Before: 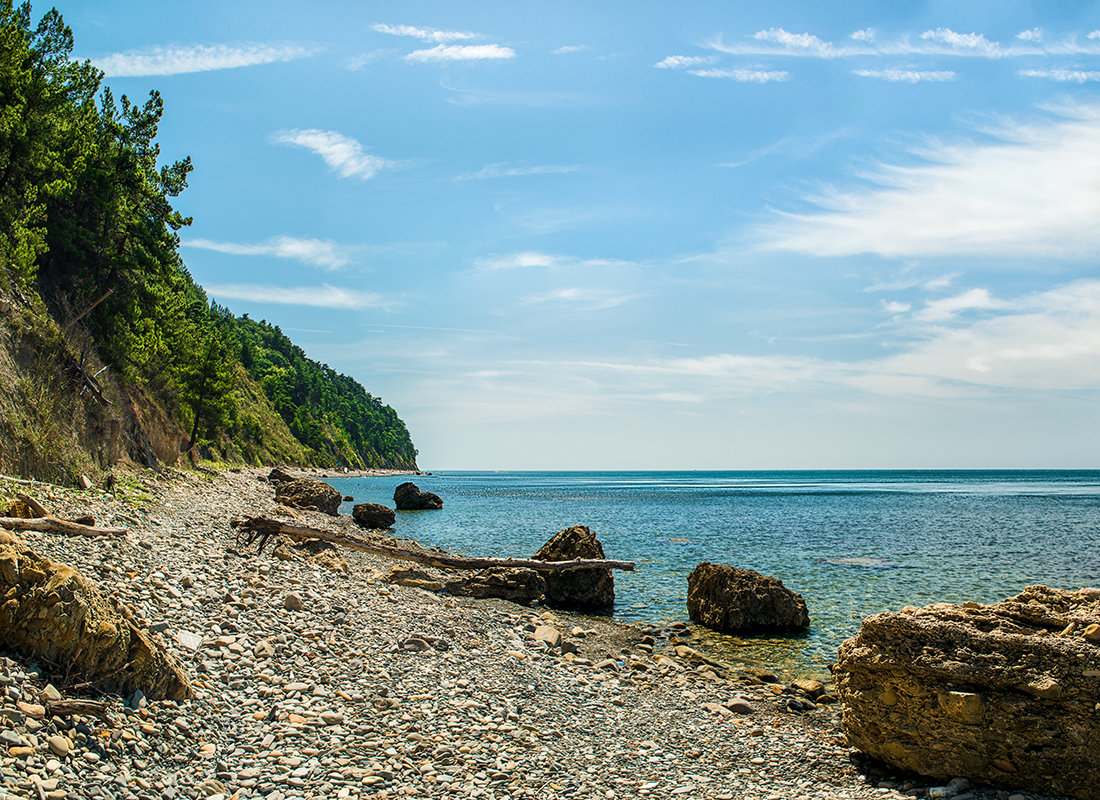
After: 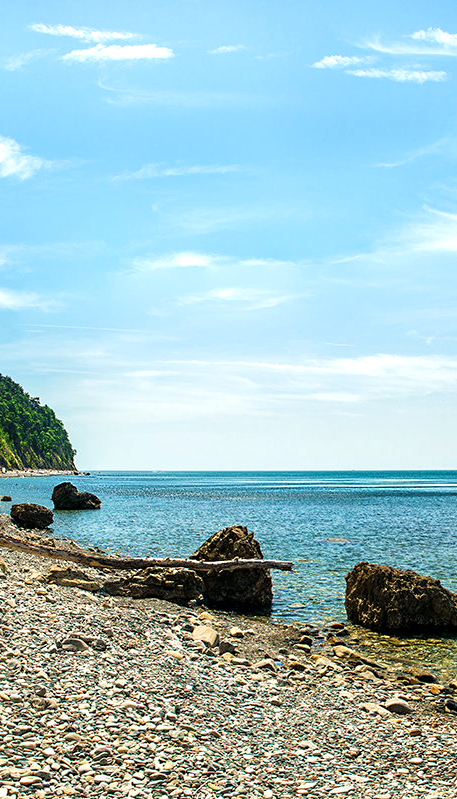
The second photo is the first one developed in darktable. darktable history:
crop: left 31.15%, right 27.3%
sharpen: radius 5.367, amount 0.316, threshold 26.116
tone equalizer: -8 EV -0.419 EV, -7 EV -0.421 EV, -6 EV -0.359 EV, -5 EV -0.255 EV, -3 EV 0.241 EV, -2 EV 0.351 EV, -1 EV 0.39 EV, +0 EV 0.429 EV
